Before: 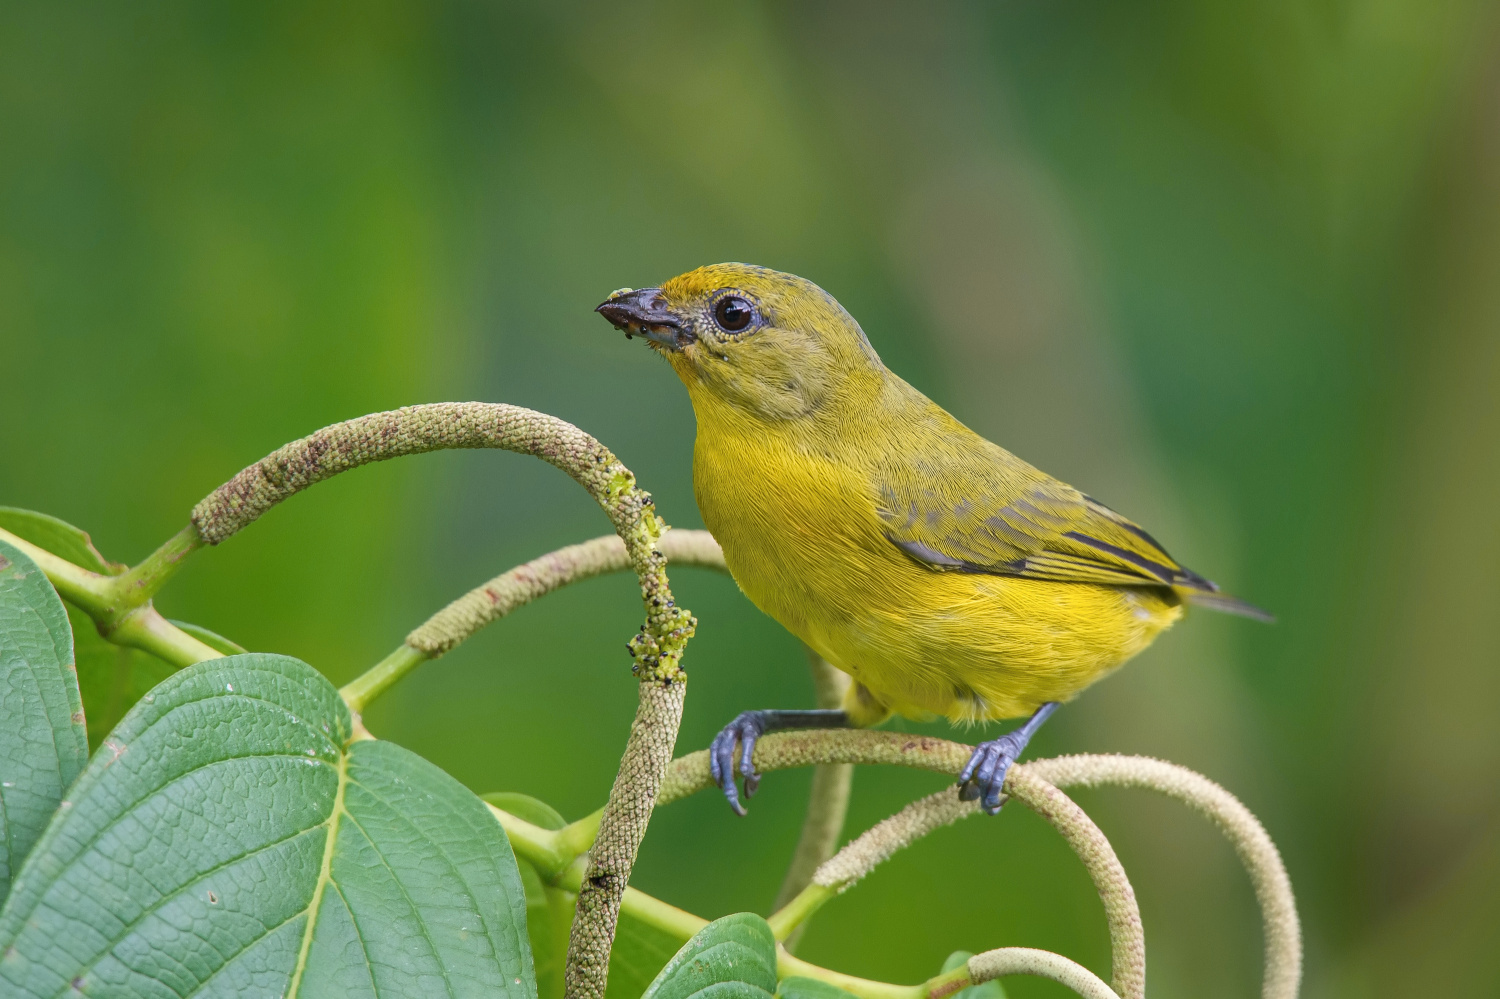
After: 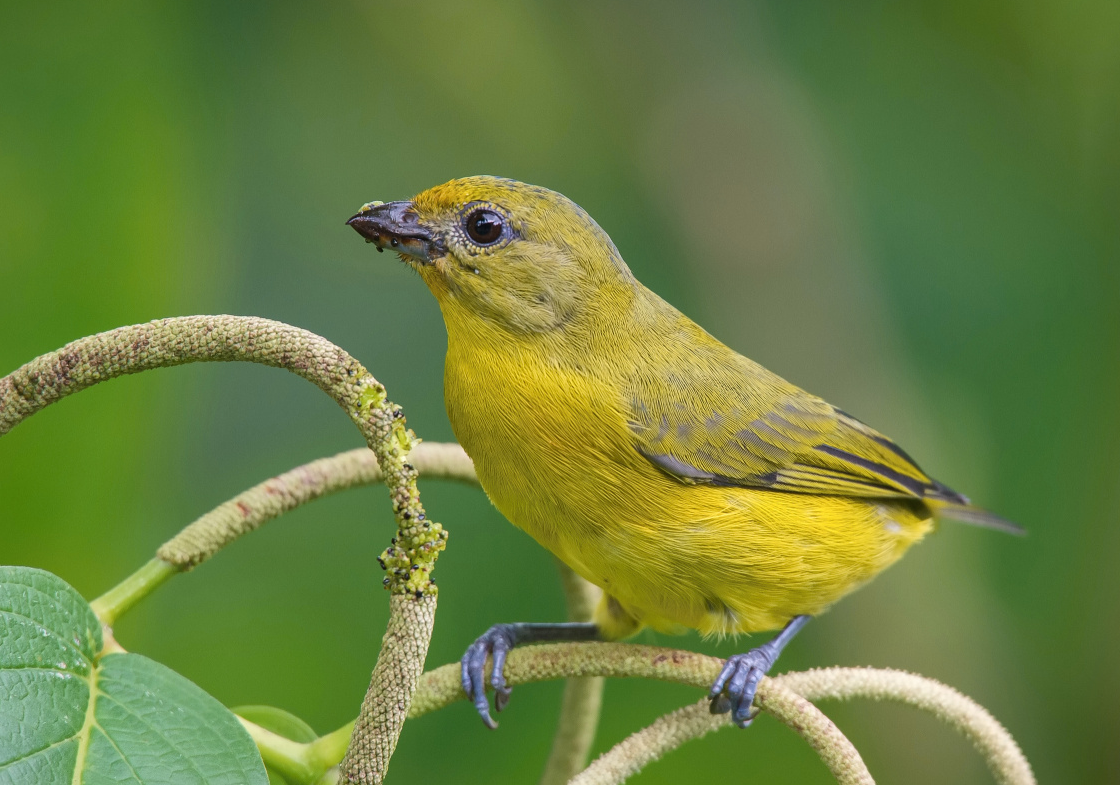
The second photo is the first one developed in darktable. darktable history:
crop: left 16.66%, top 8.743%, right 8.652%, bottom 12.592%
